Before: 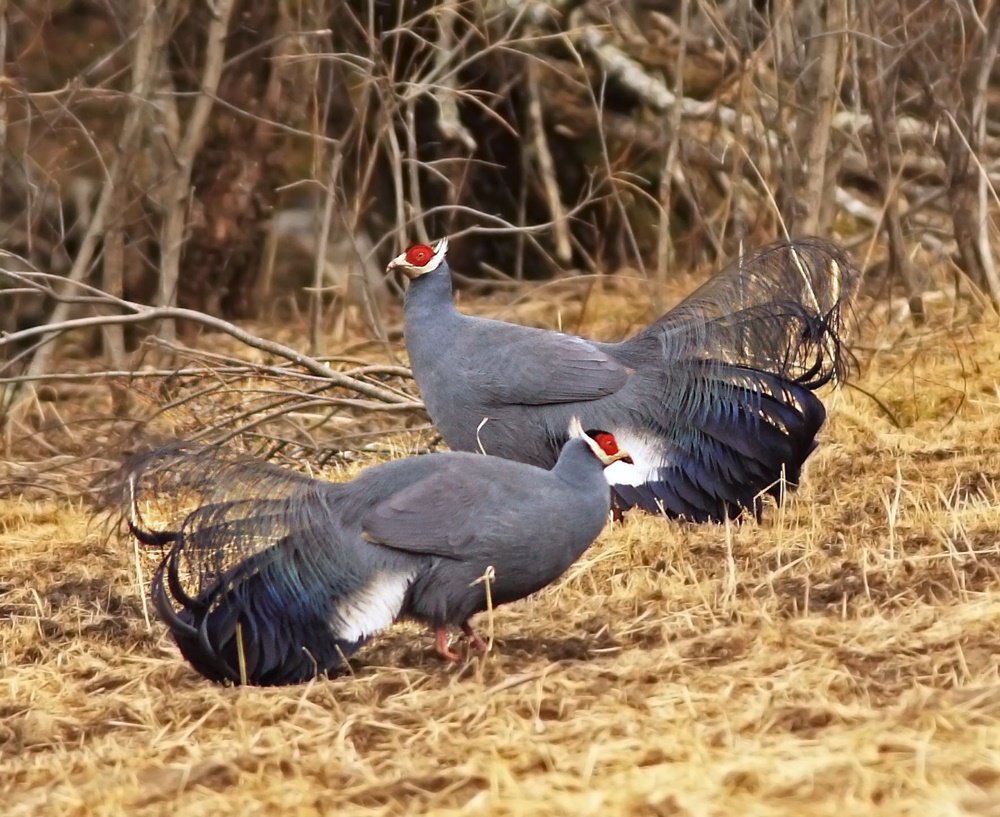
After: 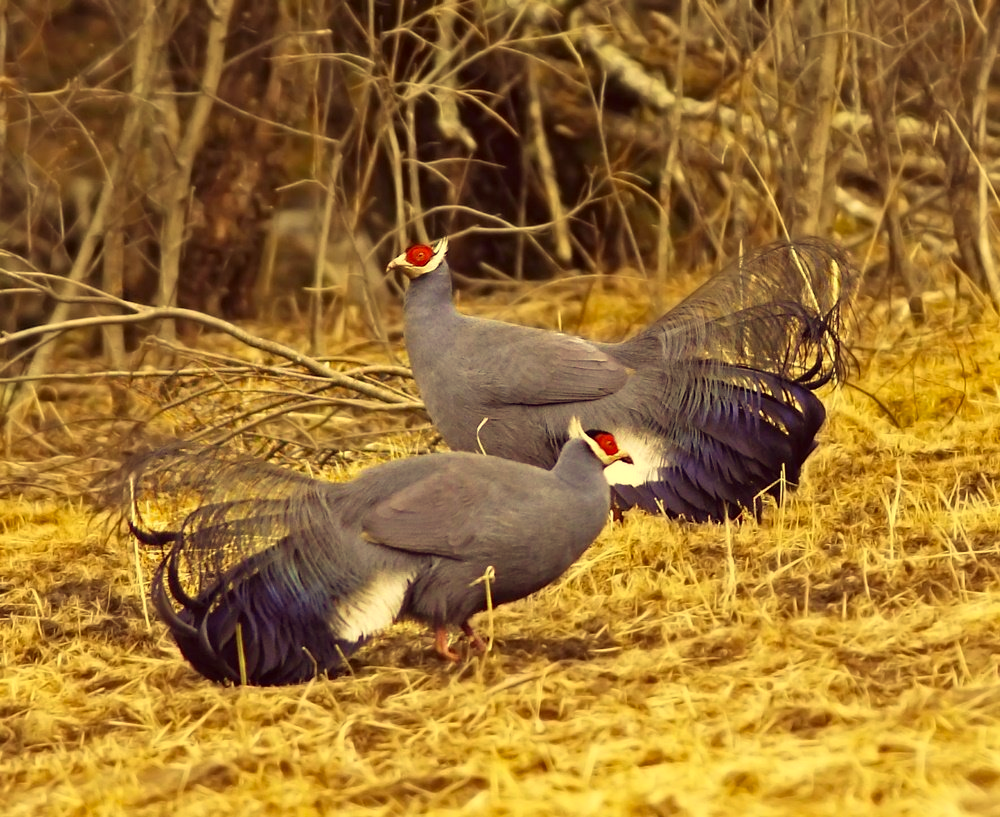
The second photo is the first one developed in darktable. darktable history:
velvia: on, module defaults
color correction: highlights a* -0.35, highlights b* 39.76, shadows a* 9.22, shadows b* -0.283
